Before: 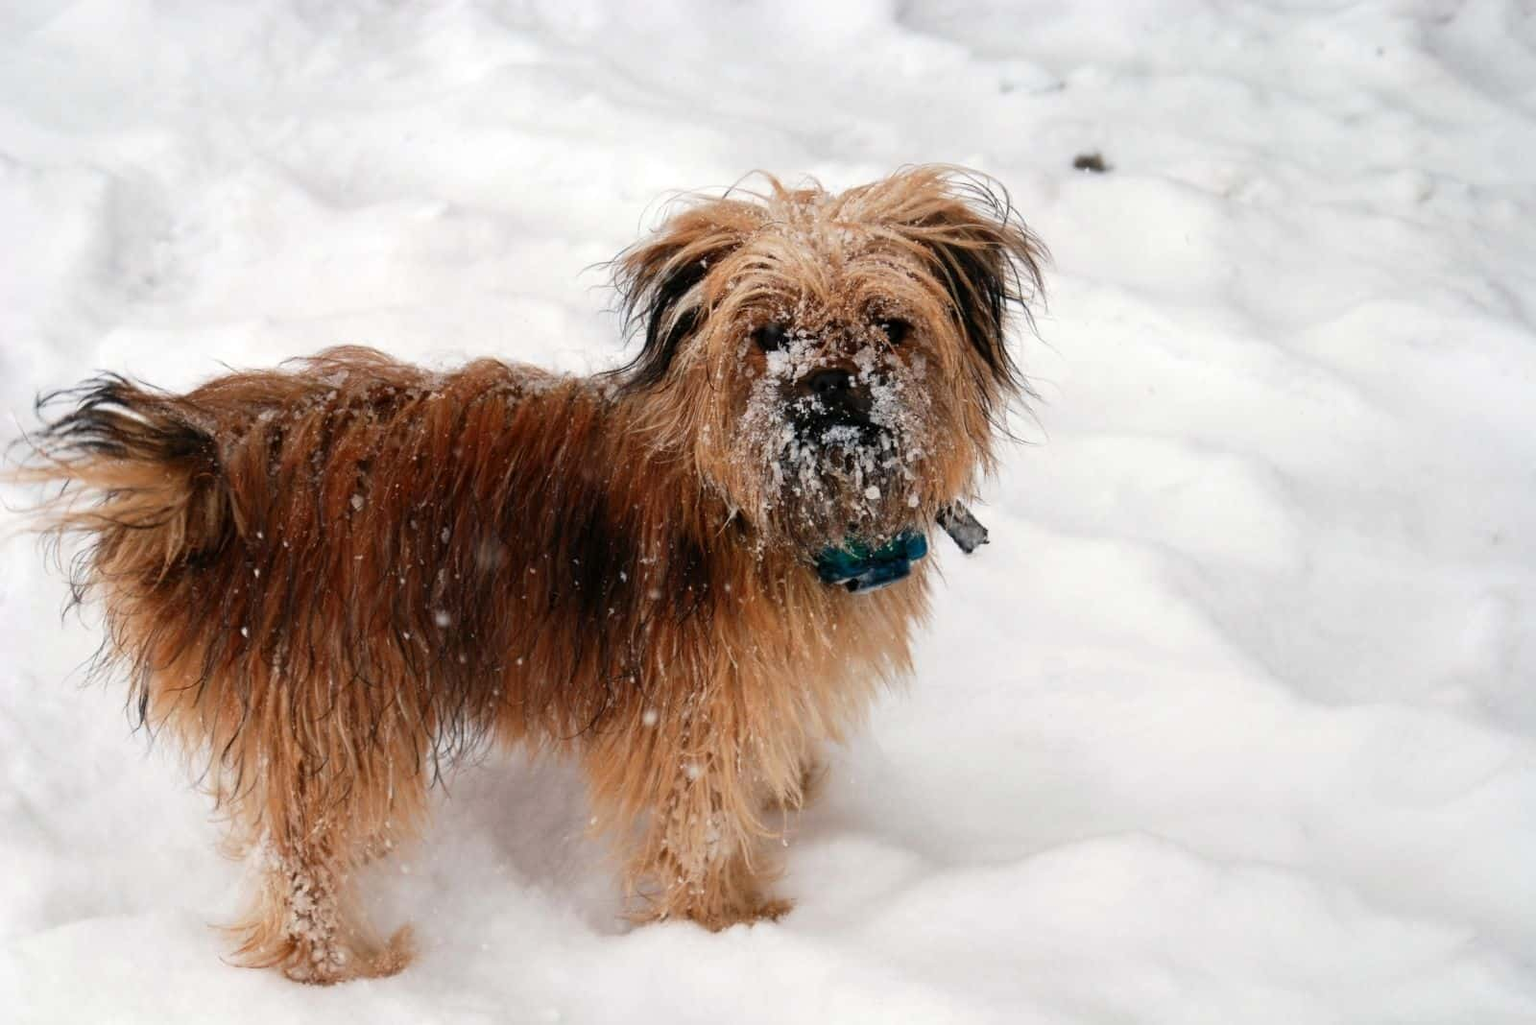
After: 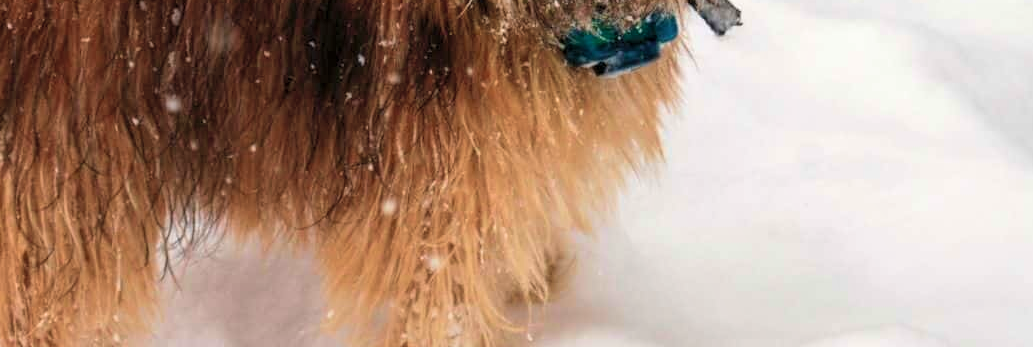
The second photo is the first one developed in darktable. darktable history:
velvia: strength 44.4%
local contrast: highlights 105%, shadows 103%, detail 120%, midtone range 0.2
crop: left 18.052%, top 50.706%, right 17.329%, bottom 16.791%
contrast brightness saturation: brightness 0.122
